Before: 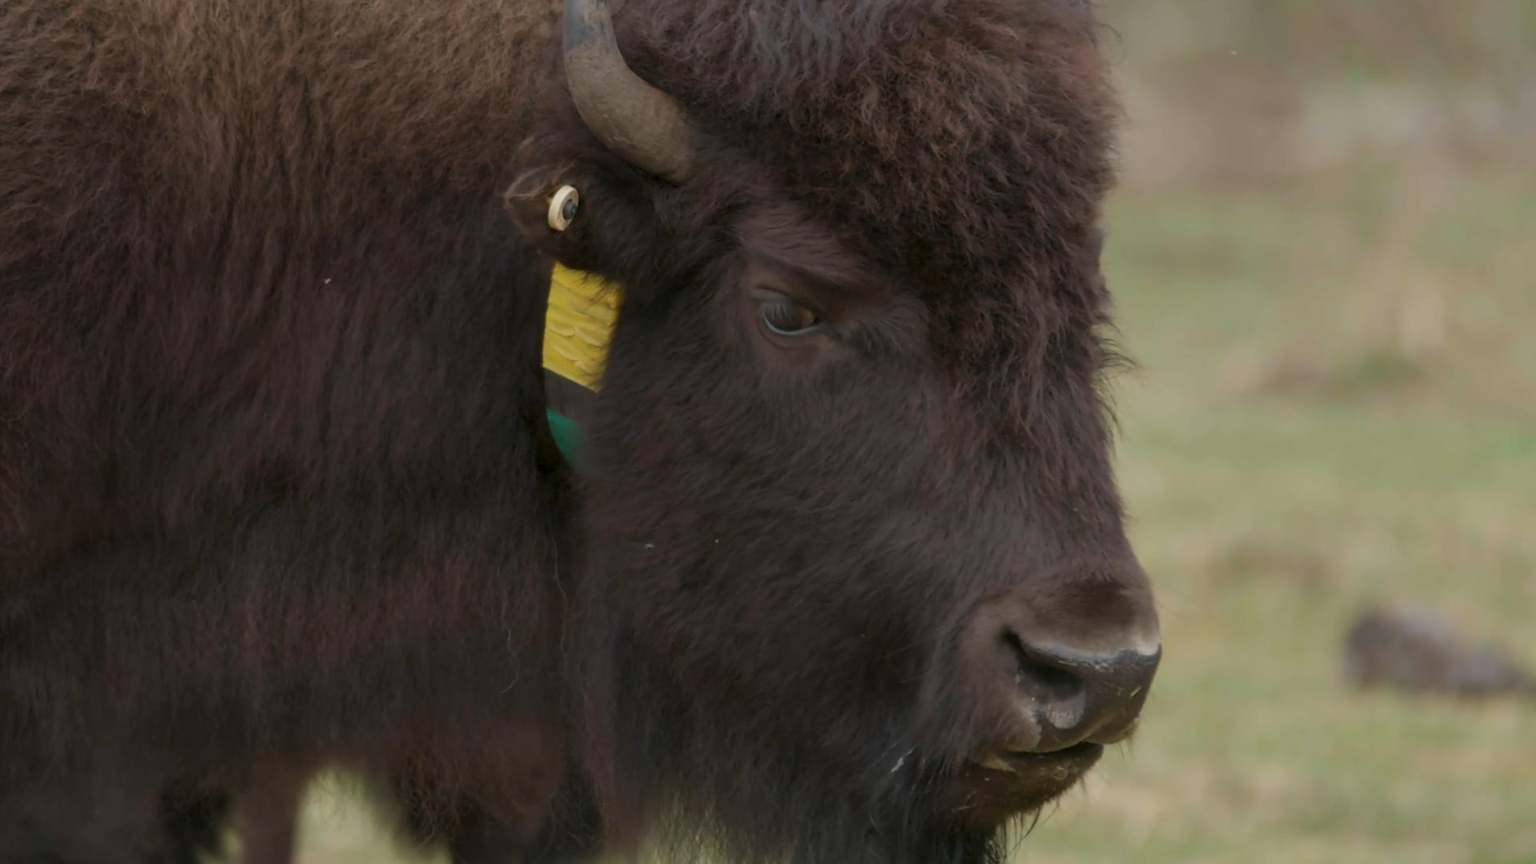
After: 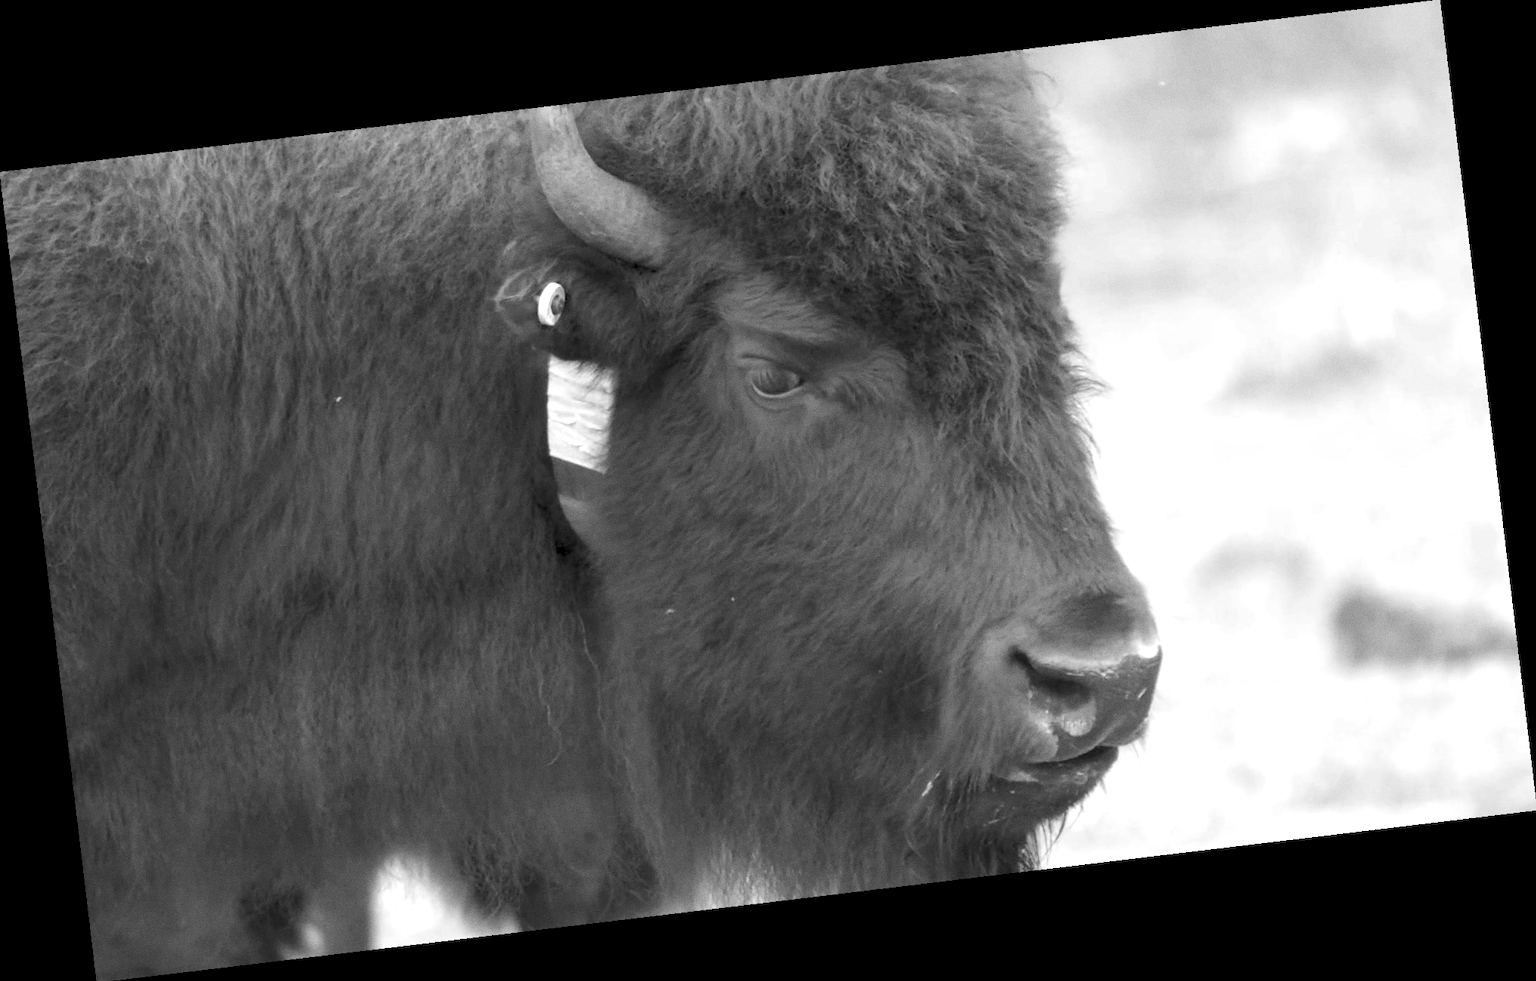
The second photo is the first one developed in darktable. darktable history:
grain: coarseness 0.09 ISO
rotate and perspective: rotation -6.83°, automatic cropping off
exposure: black level correction 0.001, exposure 1.719 EV, compensate exposure bias true, compensate highlight preservation false
monochrome: on, module defaults
